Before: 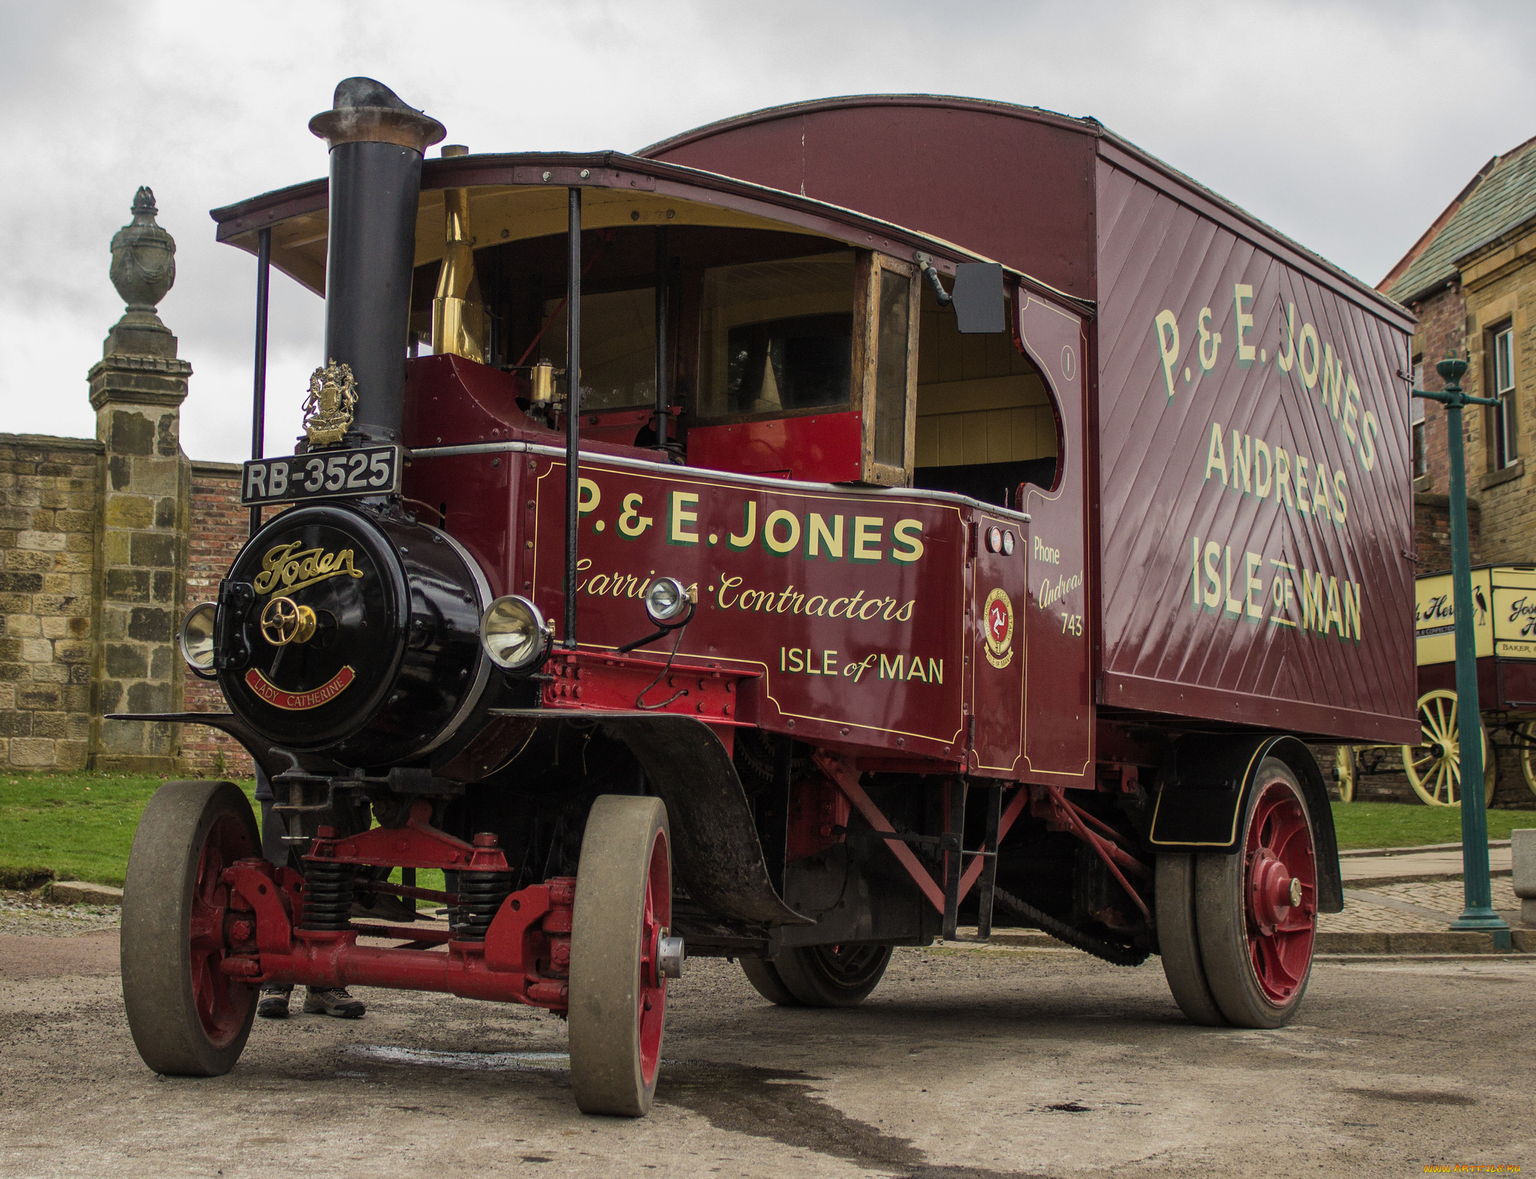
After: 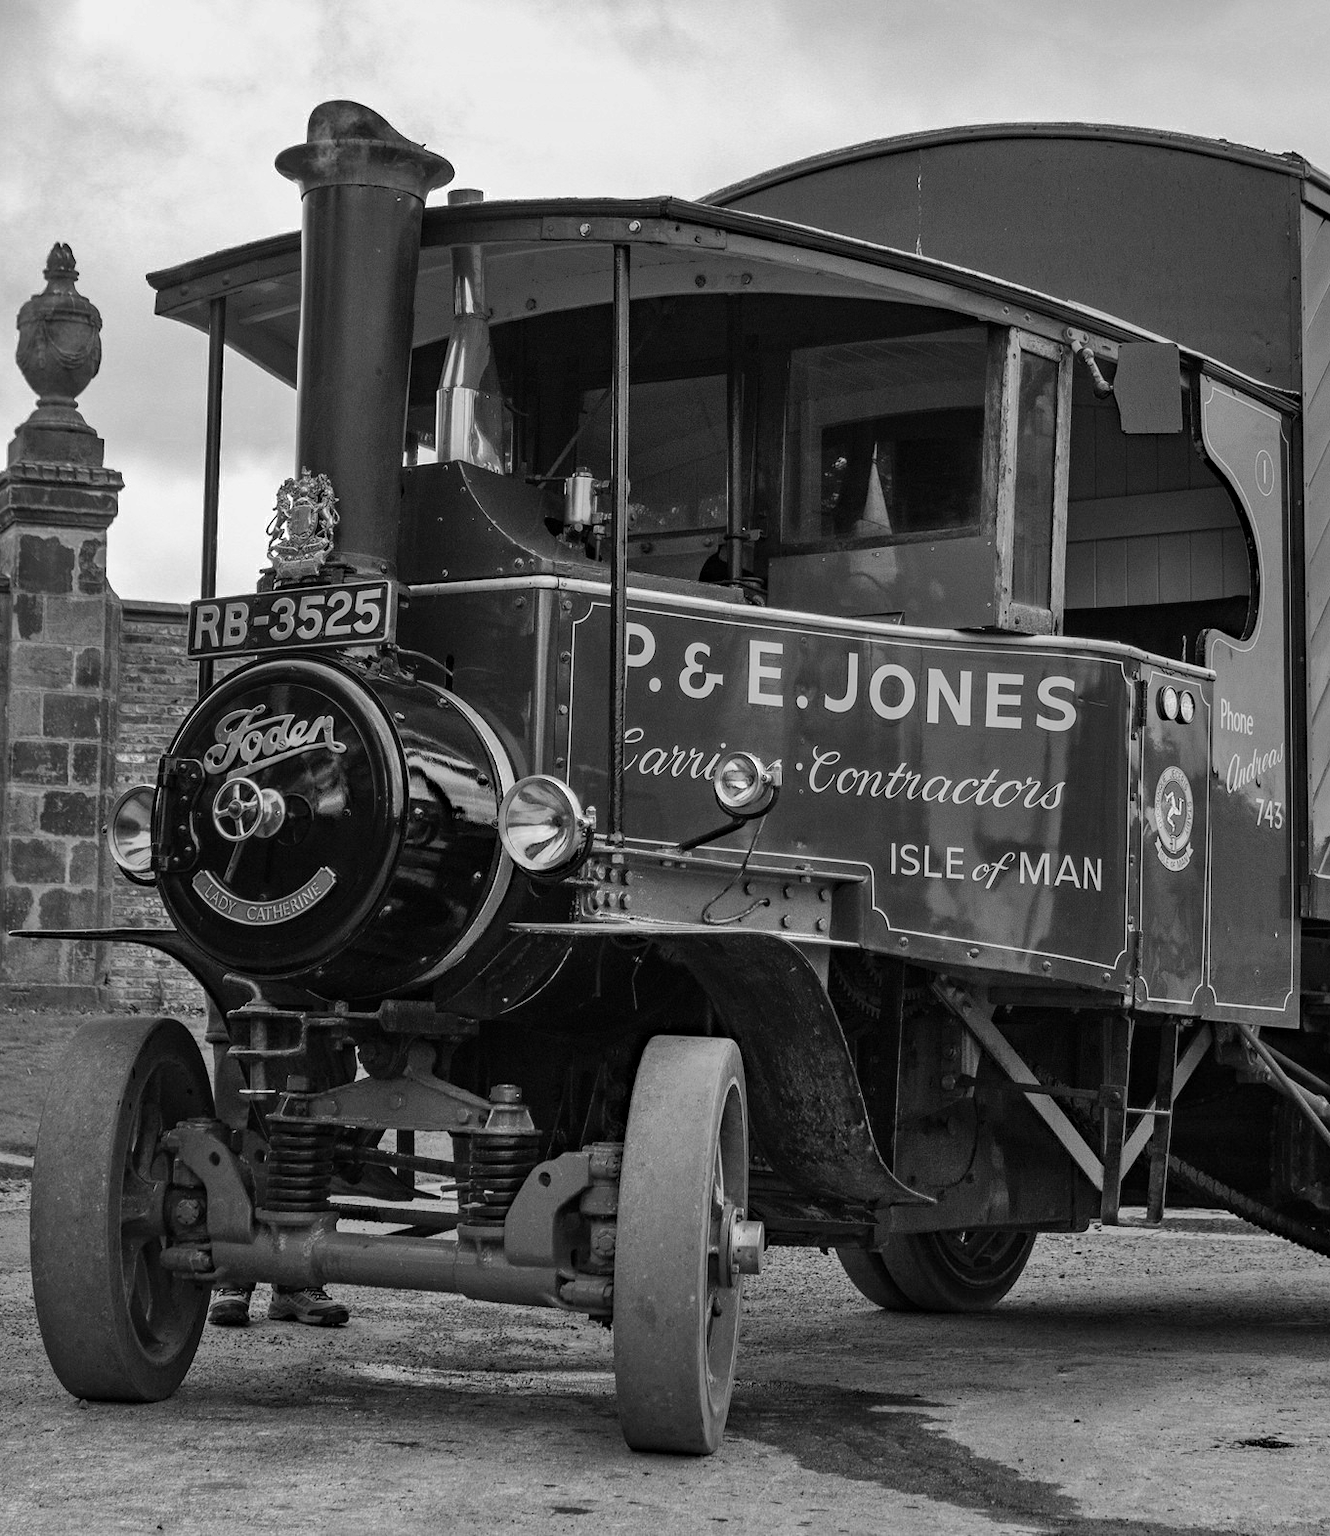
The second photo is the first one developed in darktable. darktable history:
exposure: black level correction 0, exposure 0 EV, compensate highlight preservation false
color zones: curves: ch0 [(0, 0.613) (0.01, 0.613) (0.245, 0.448) (0.498, 0.529) (0.642, 0.665) (0.879, 0.777) (0.99, 0.613)]; ch1 [(0, 0) (0.143, 0) (0.286, 0) (0.429, 0) (0.571, 0) (0.714, 0) (0.857, 0)]
haze removal: strength 0.293, distance 0.247, compatibility mode true, adaptive false
crop and rotate: left 6.36%, right 27.096%
shadows and highlights: shadows 48.64, highlights -42.63, soften with gaussian
